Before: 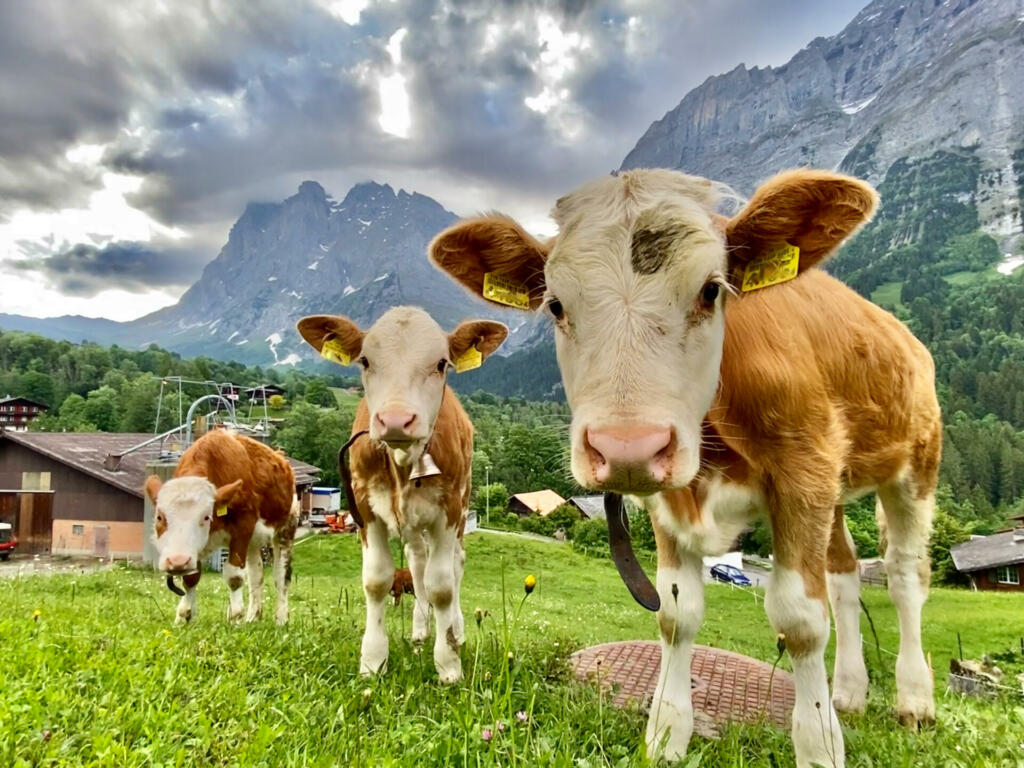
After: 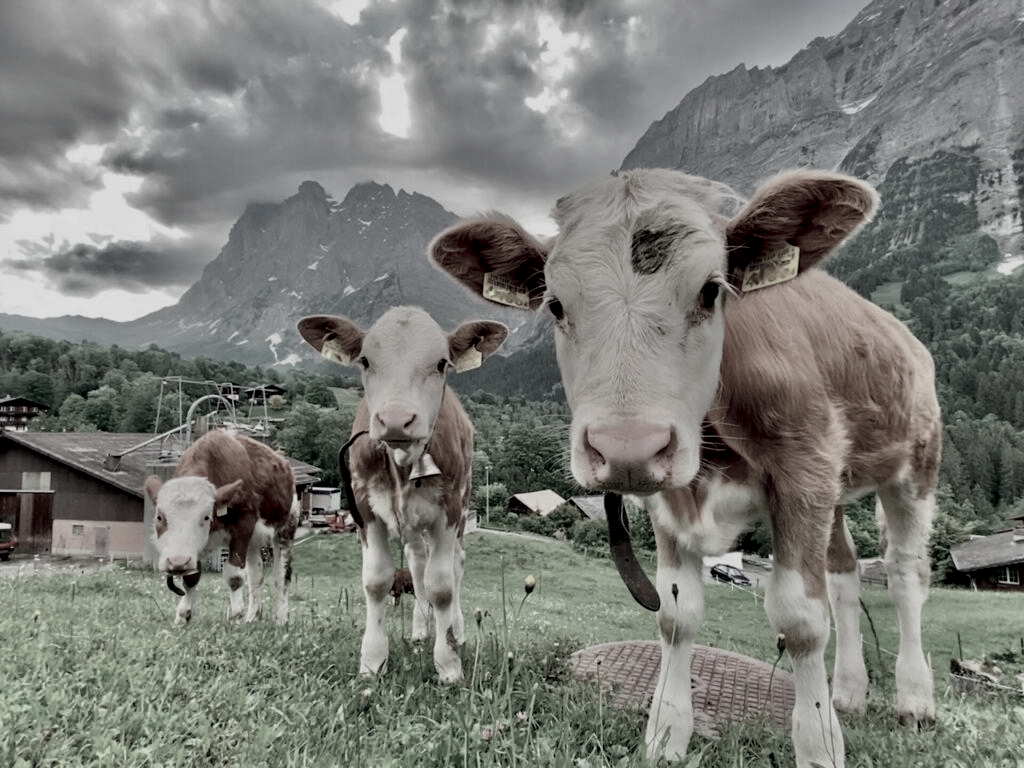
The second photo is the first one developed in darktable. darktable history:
exposure: black level correction 0.011, exposure -0.478 EV, compensate highlight preservation false
tone equalizer: on, module defaults
color contrast: green-magenta contrast 0.3, blue-yellow contrast 0.15
